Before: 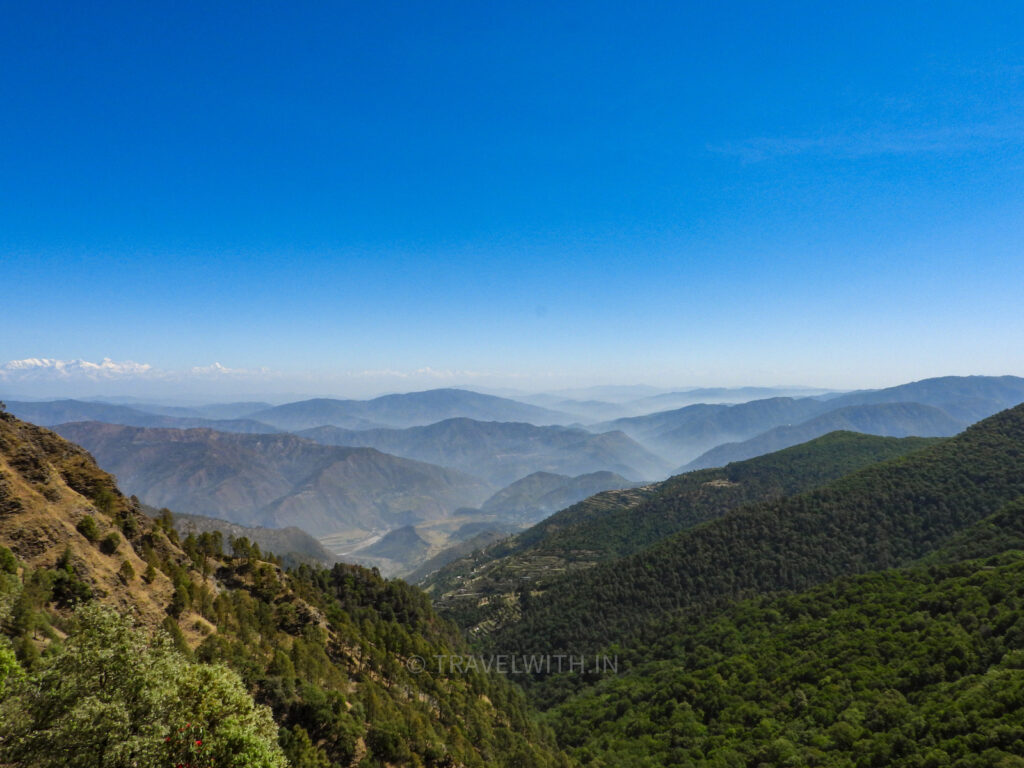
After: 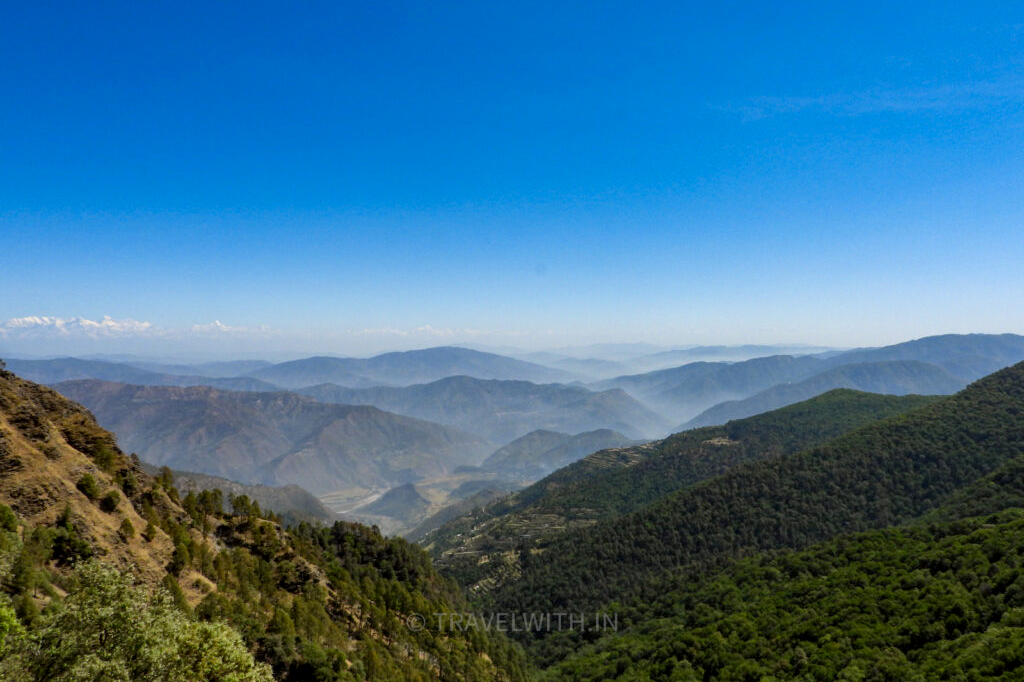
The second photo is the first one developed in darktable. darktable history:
exposure: black level correction 0.005, exposure 0.002 EV, compensate highlight preservation false
crop and rotate: top 5.504%, bottom 5.621%
